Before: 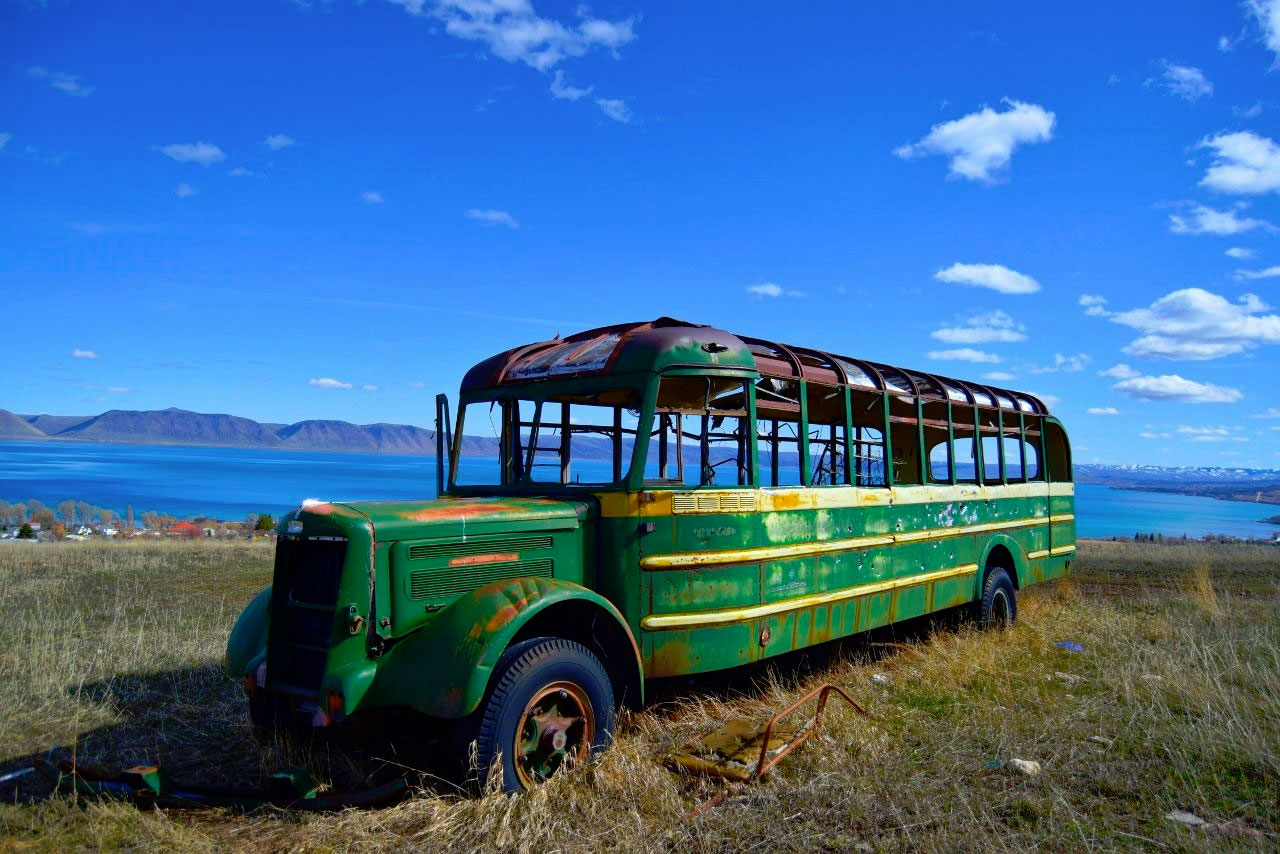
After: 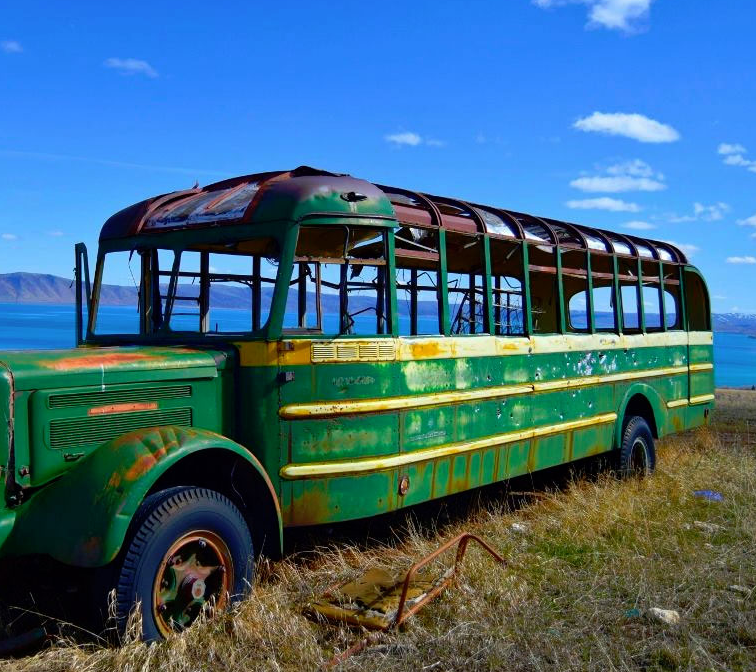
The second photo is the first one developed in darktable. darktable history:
exposure: compensate highlight preservation false
crop and rotate: left 28.256%, top 17.734%, right 12.656%, bottom 3.573%
